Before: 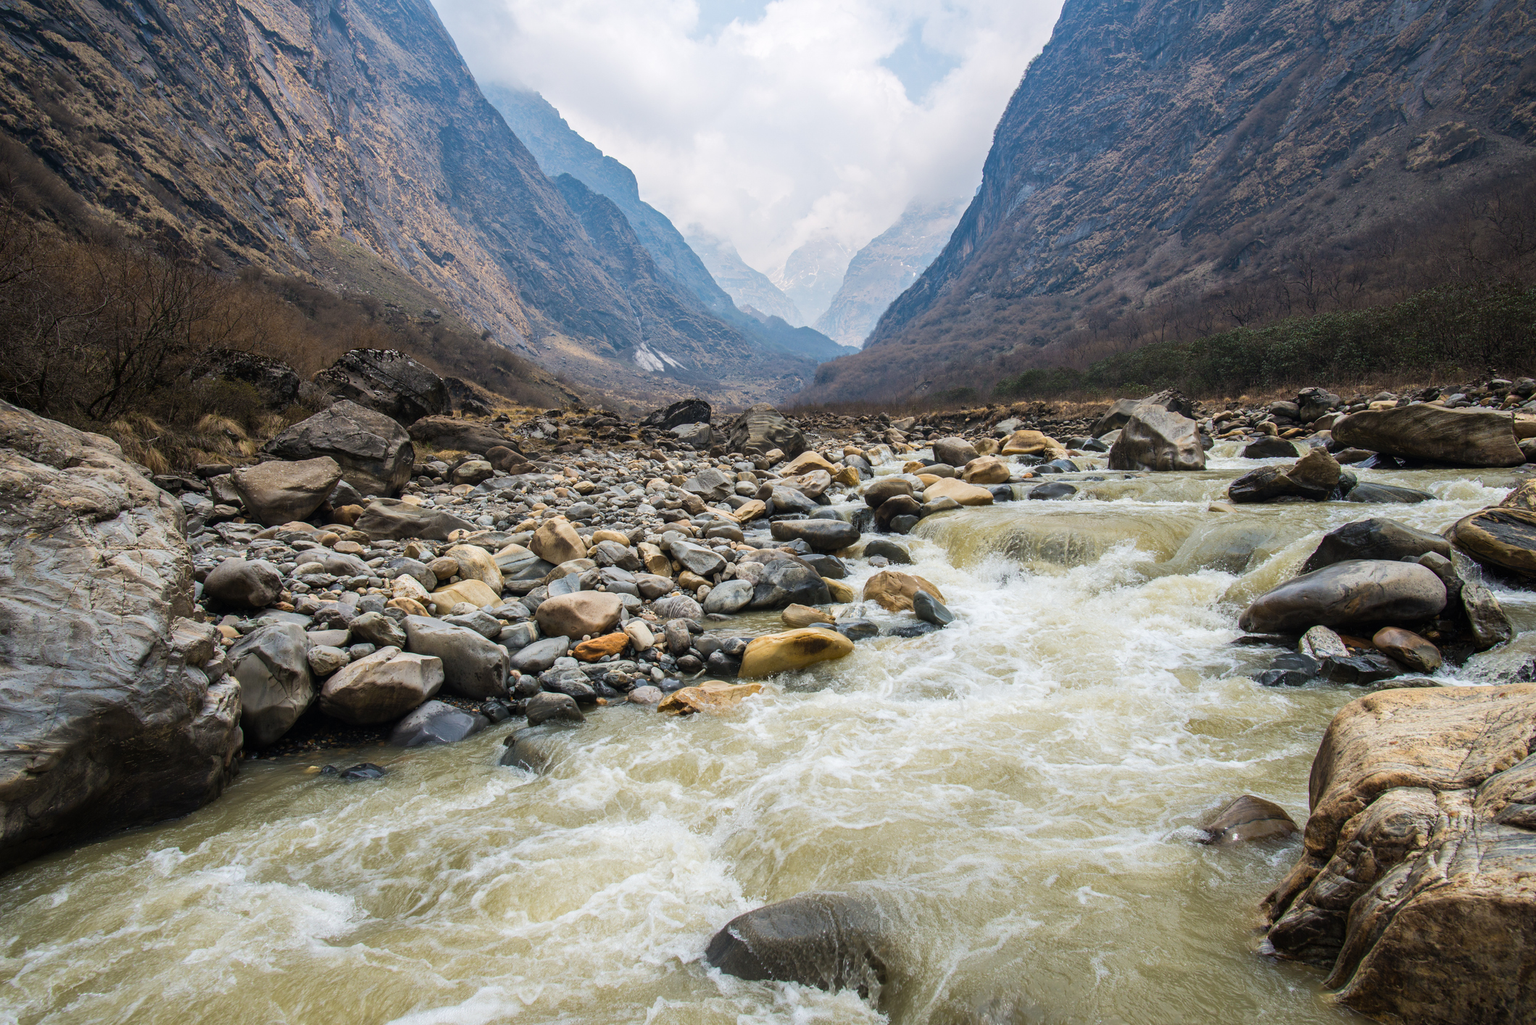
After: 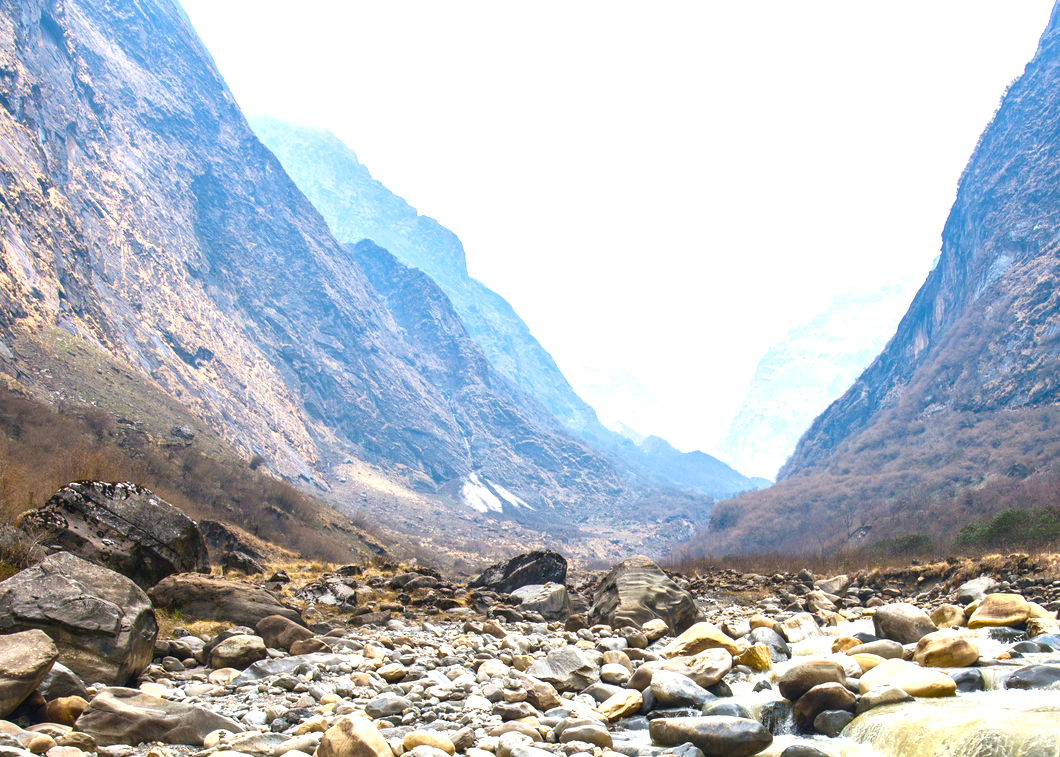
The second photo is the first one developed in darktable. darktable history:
crop: left 19.556%, right 30.401%, bottom 46.458%
exposure: black level correction 0, exposure 1.2 EV, compensate exposure bias true, compensate highlight preservation false
color balance rgb: perceptual saturation grading › global saturation 20%, perceptual saturation grading › highlights -25%, perceptual saturation grading › shadows 50%
